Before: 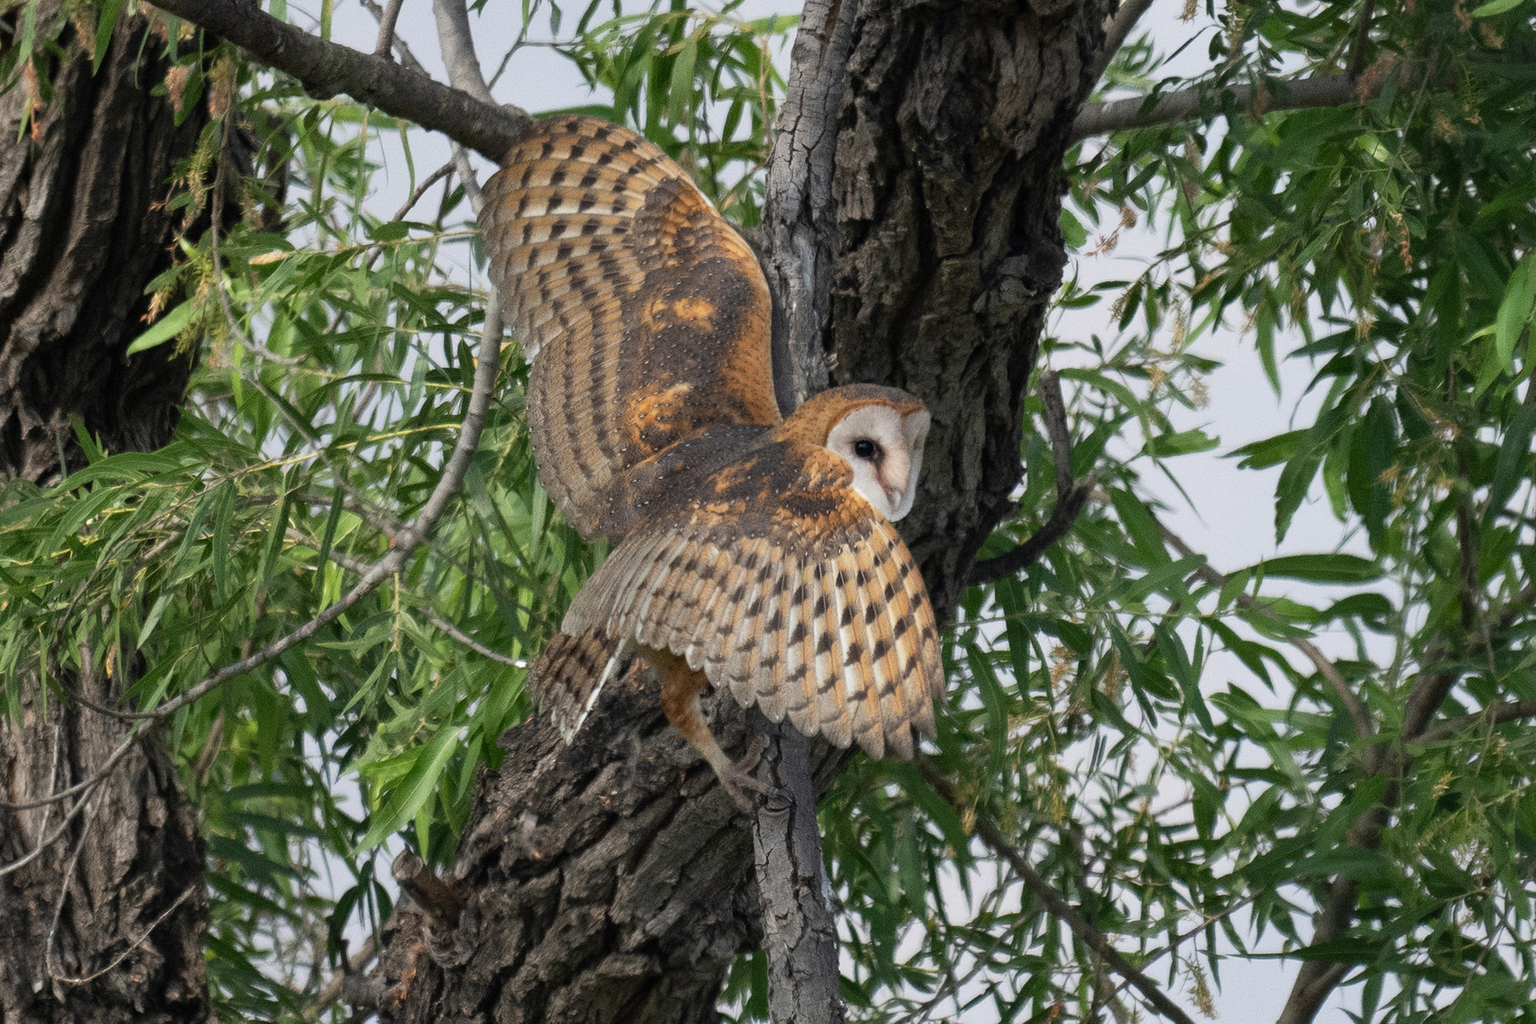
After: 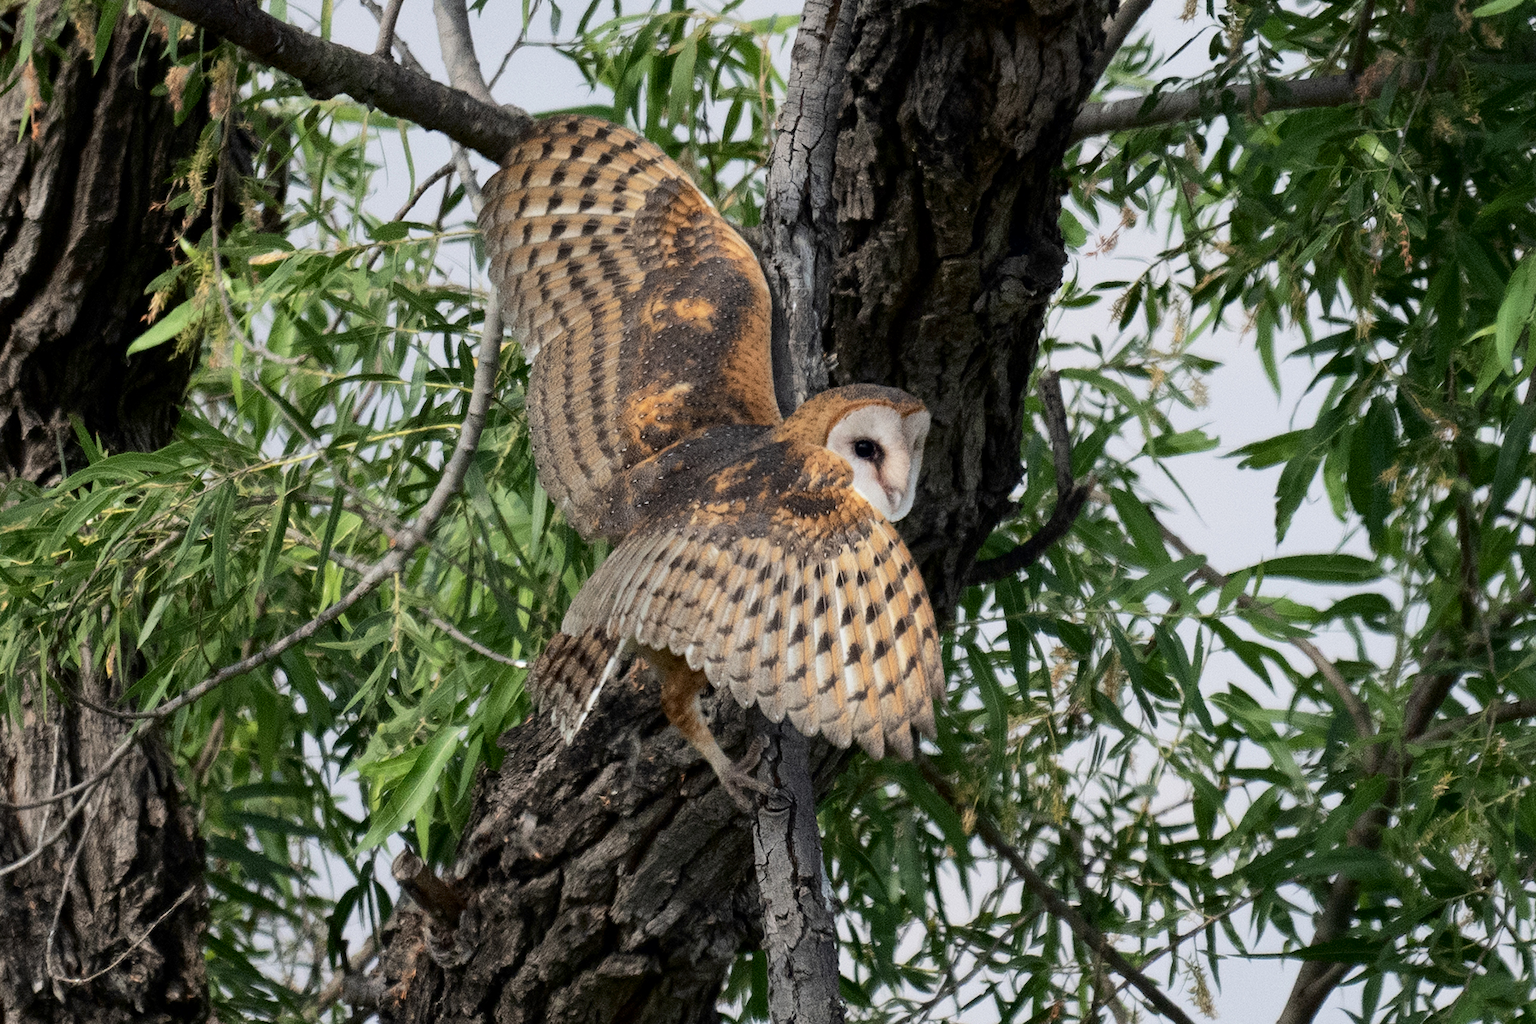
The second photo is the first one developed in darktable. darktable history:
tone curve: curves: ch0 [(0.029, 0) (0.134, 0.063) (0.249, 0.198) (0.378, 0.365) (0.499, 0.529) (1, 1)], color space Lab, independent channels, preserve colors none
